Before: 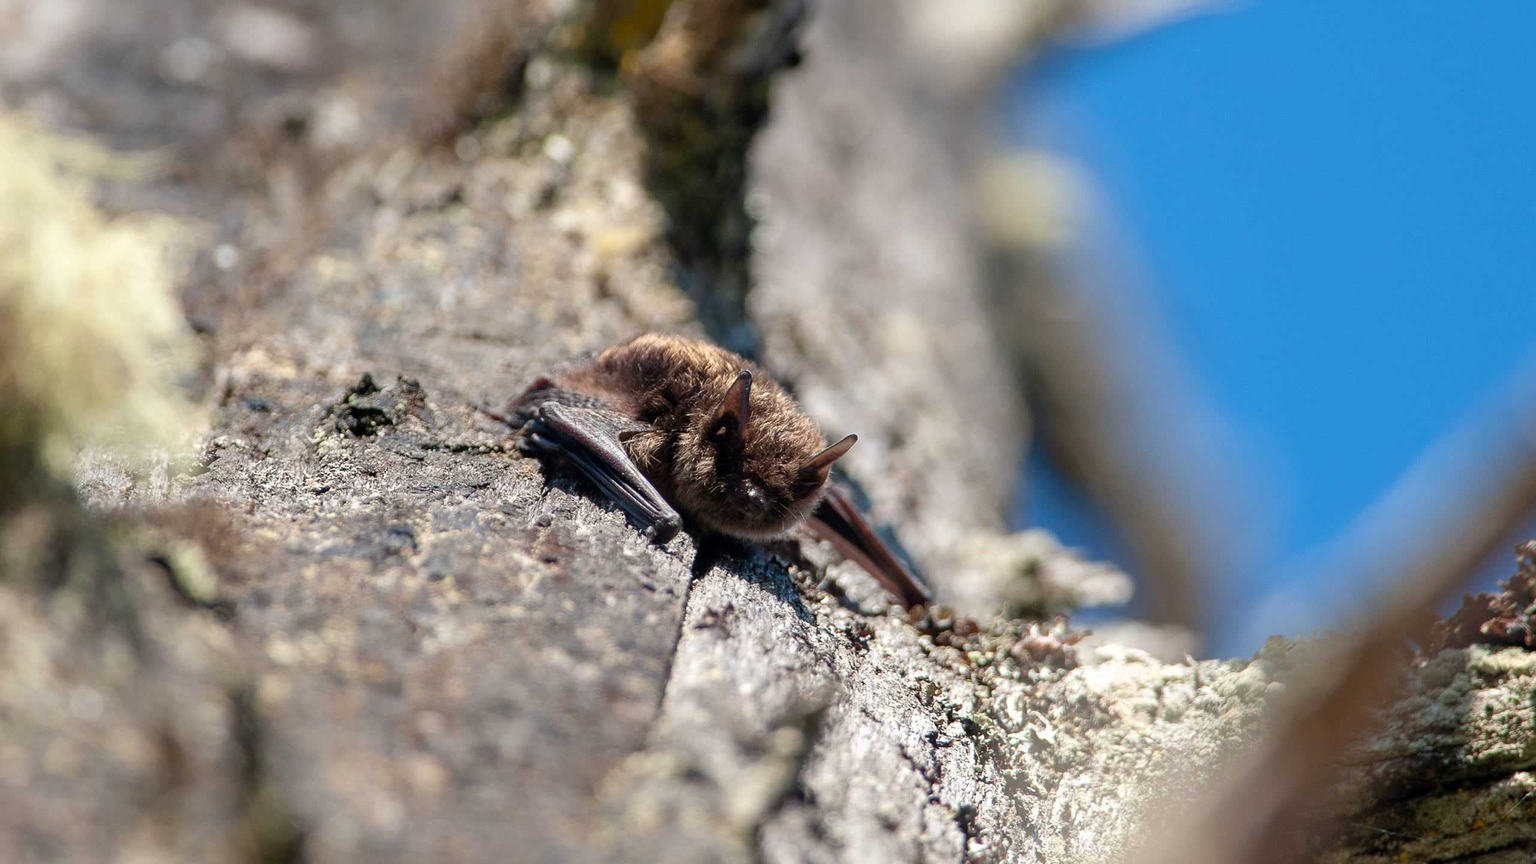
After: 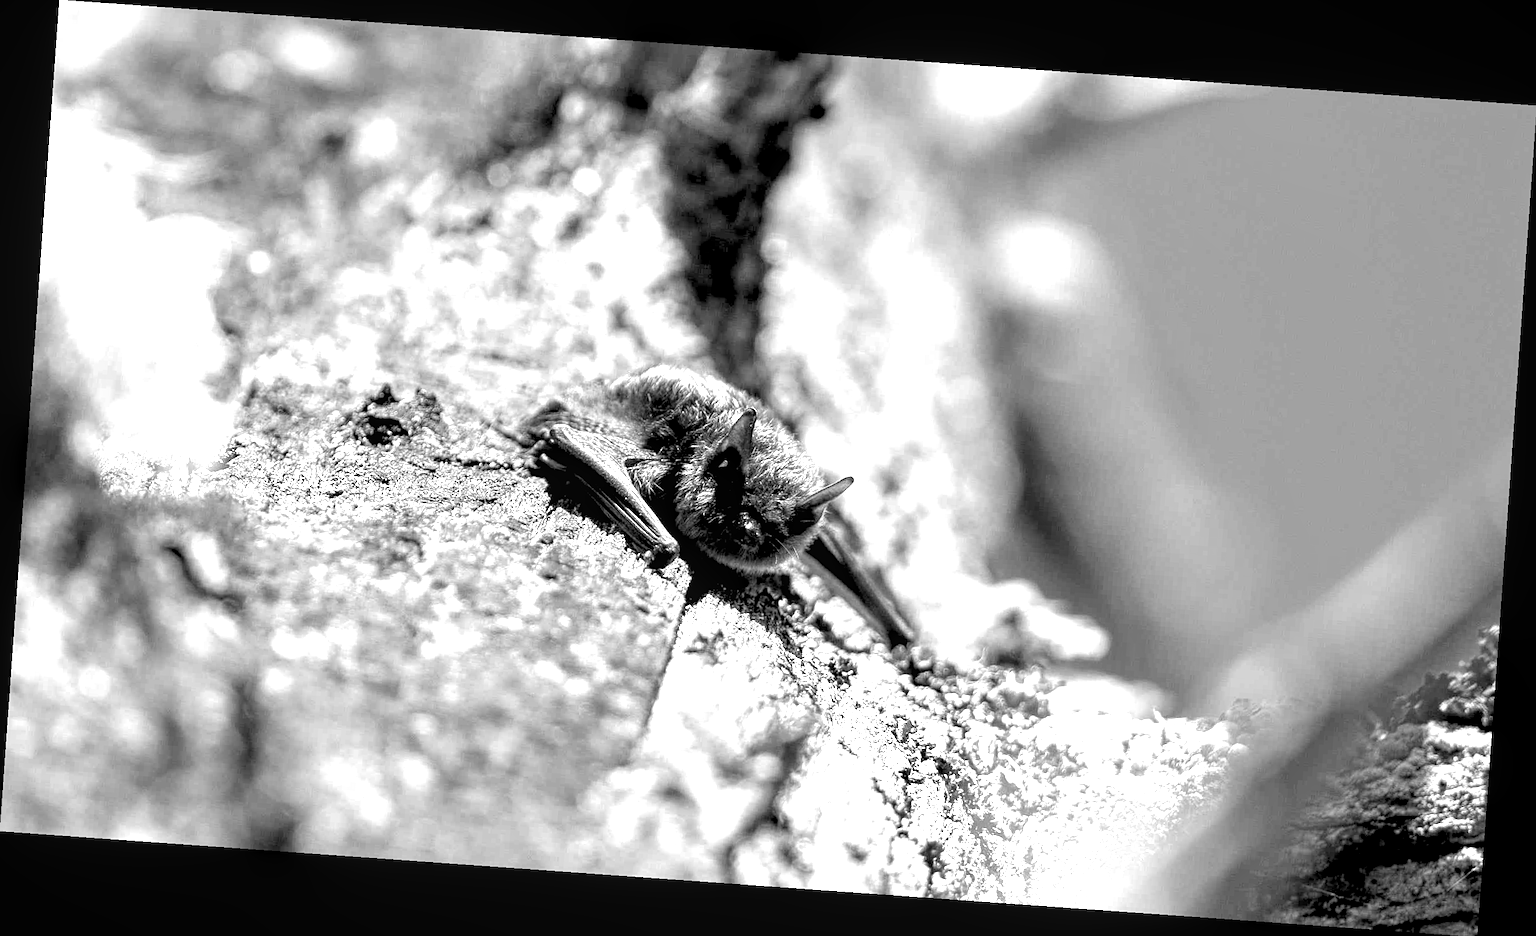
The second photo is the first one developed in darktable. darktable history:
white balance: red 0.983, blue 1.036
color calibration: output gray [0.714, 0.278, 0, 0], illuminant same as pipeline (D50), adaptation none (bypass)
rotate and perspective: rotation 4.1°, automatic cropping off
exposure: black level correction 0.011, exposure 1.088 EV, compensate exposure bias true, compensate highlight preservation false
sharpen: amount 0.2
local contrast: highlights 99%, shadows 86%, detail 160%, midtone range 0.2
